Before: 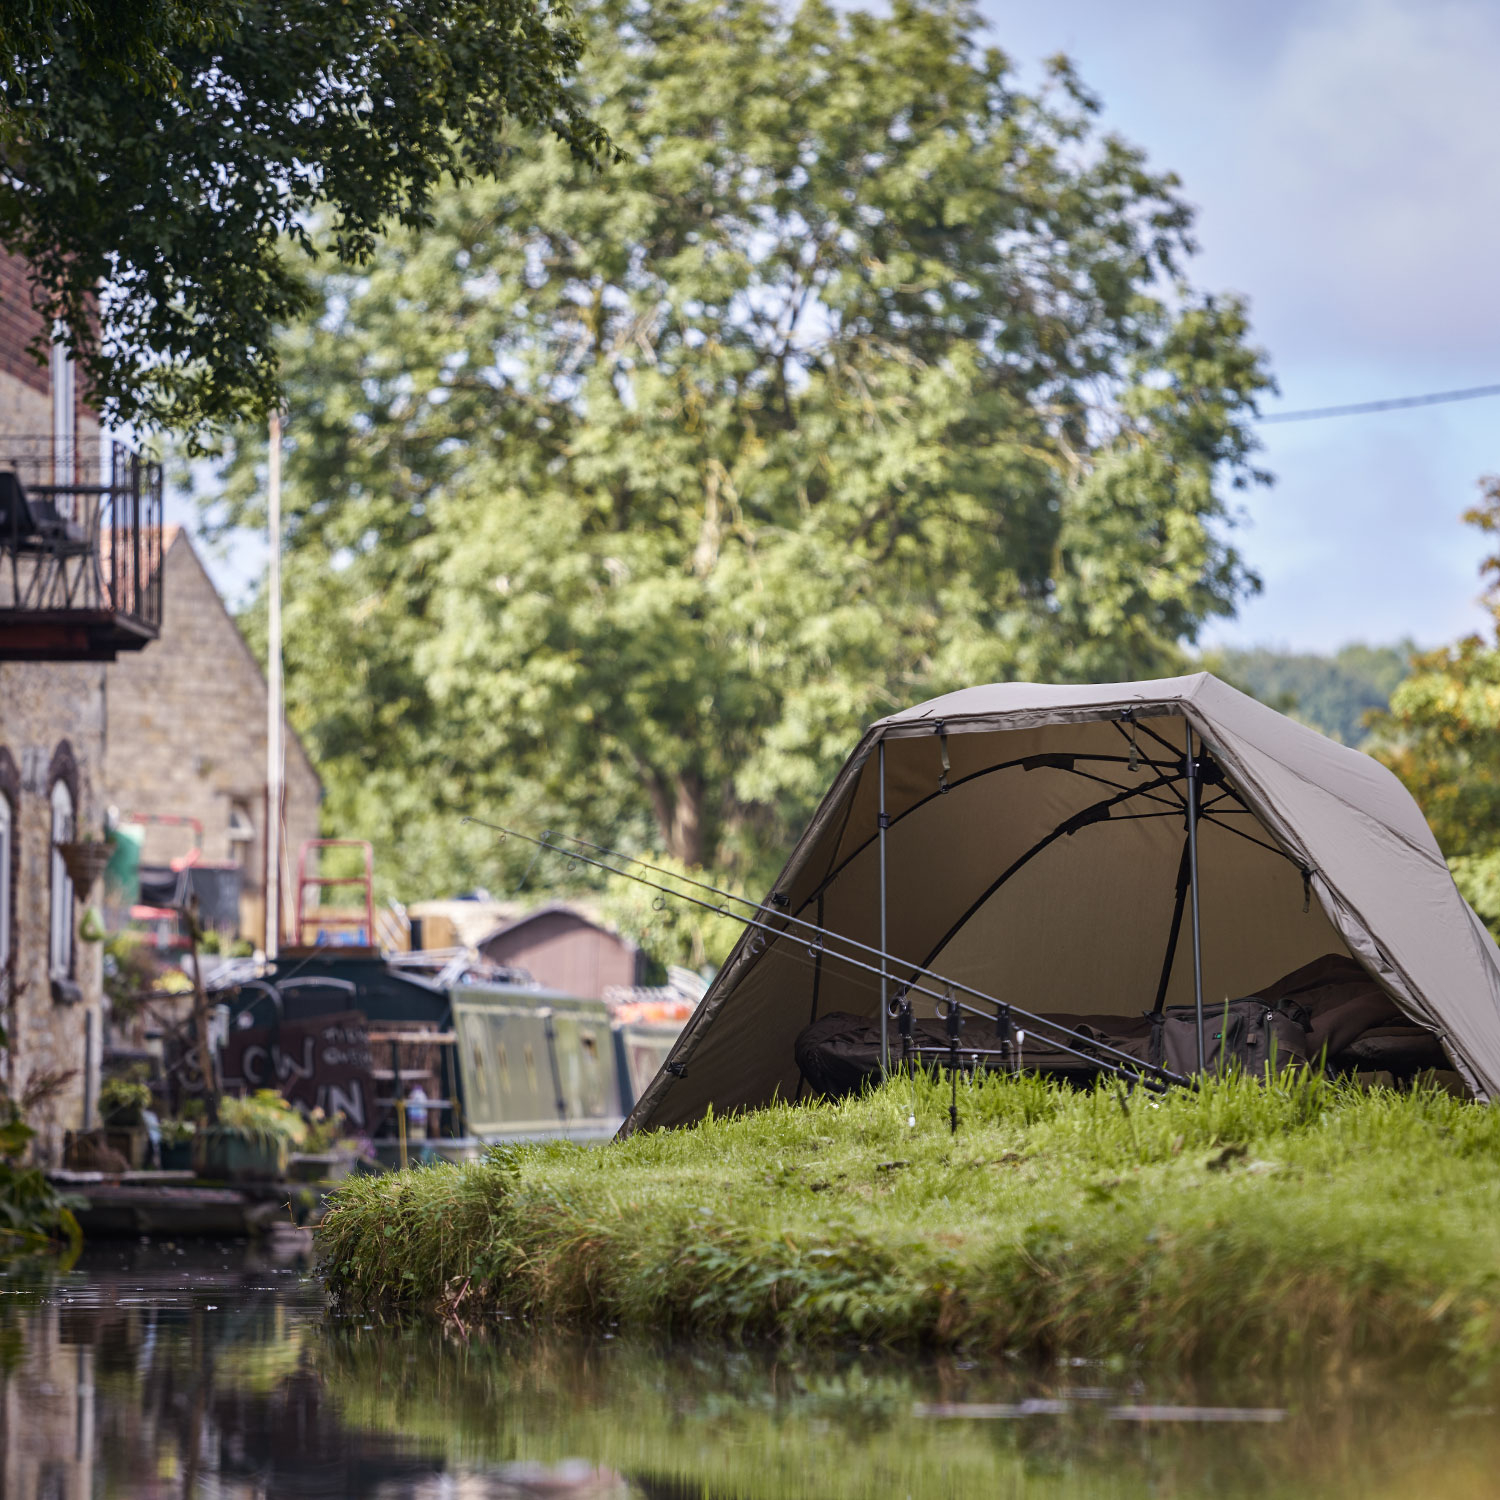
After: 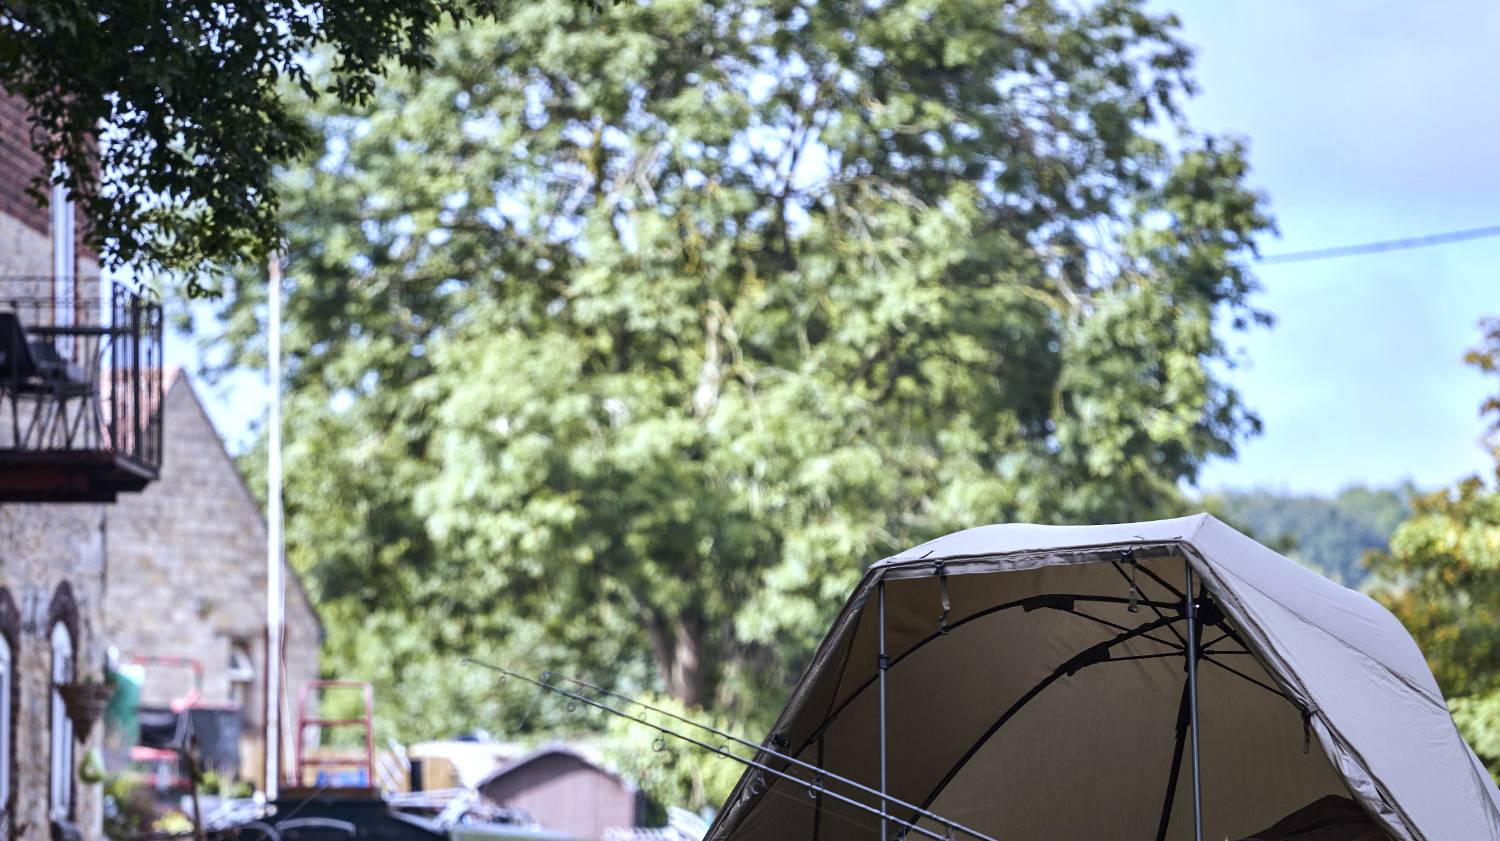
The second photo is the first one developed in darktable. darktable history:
white balance: red 0.926, green 1.003, blue 1.133
crop and rotate: top 10.605%, bottom 33.274%
tone equalizer: -8 EV -0.417 EV, -7 EV -0.389 EV, -6 EV -0.333 EV, -5 EV -0.222 EV, -3 EV 0.222 EV, -2 EV 0.333 EV, -1 EV 0.389 EV, +0 EV 0.417 EV, edges refinement/feathering 500, mask exposure compensation -1.57 EV, preserve details no
